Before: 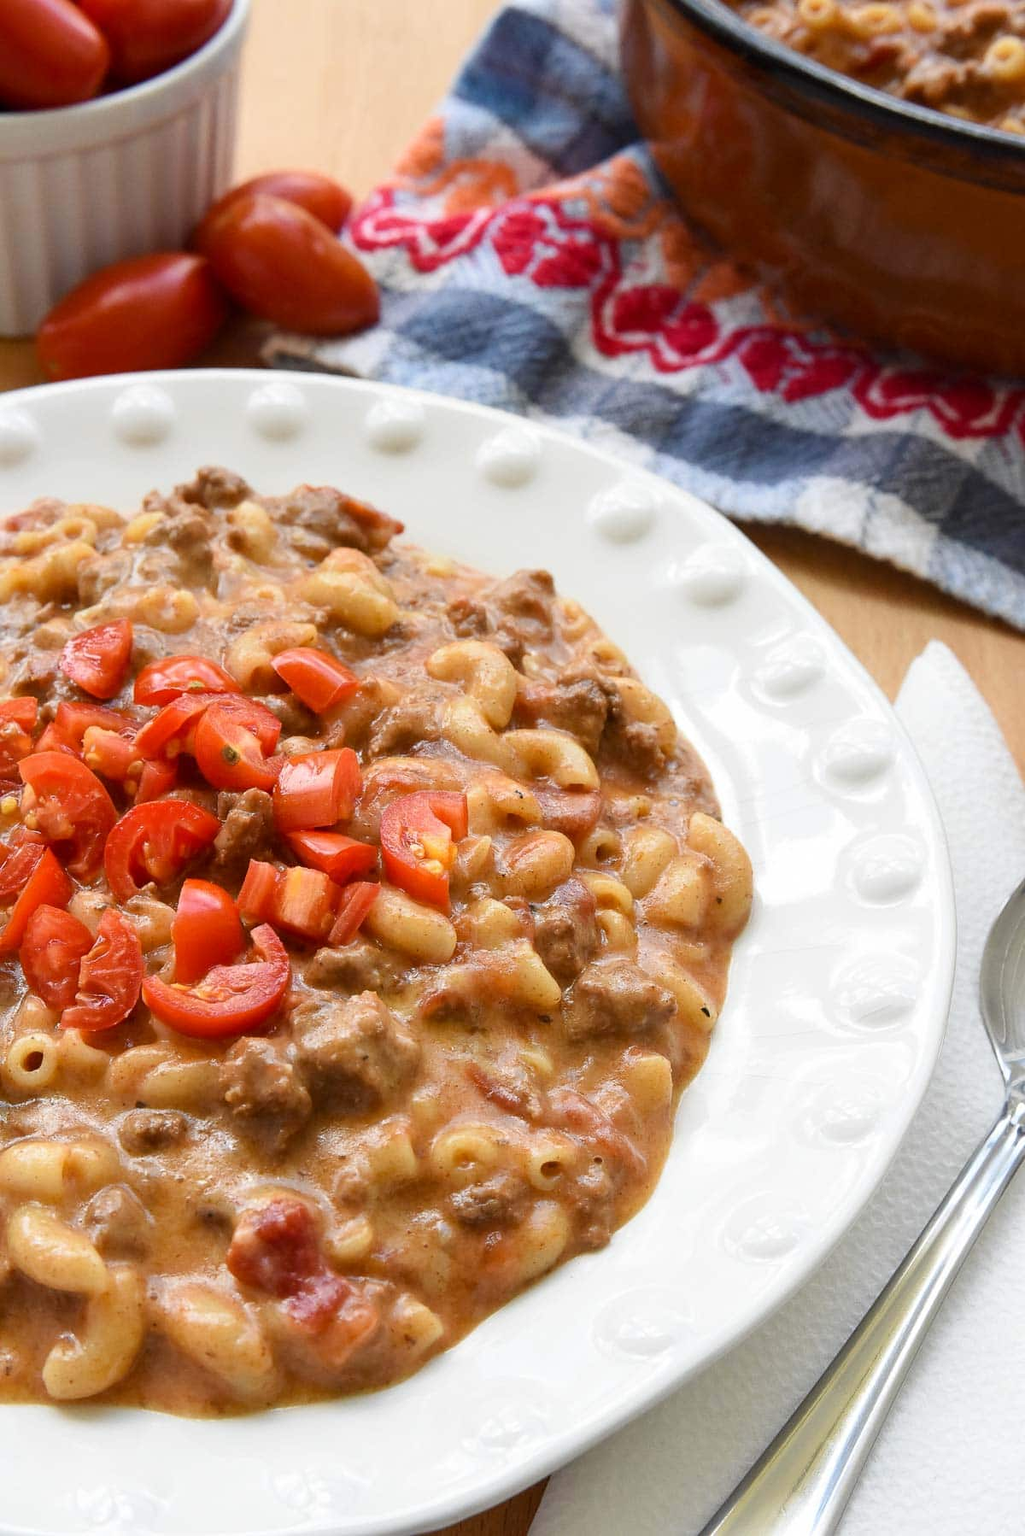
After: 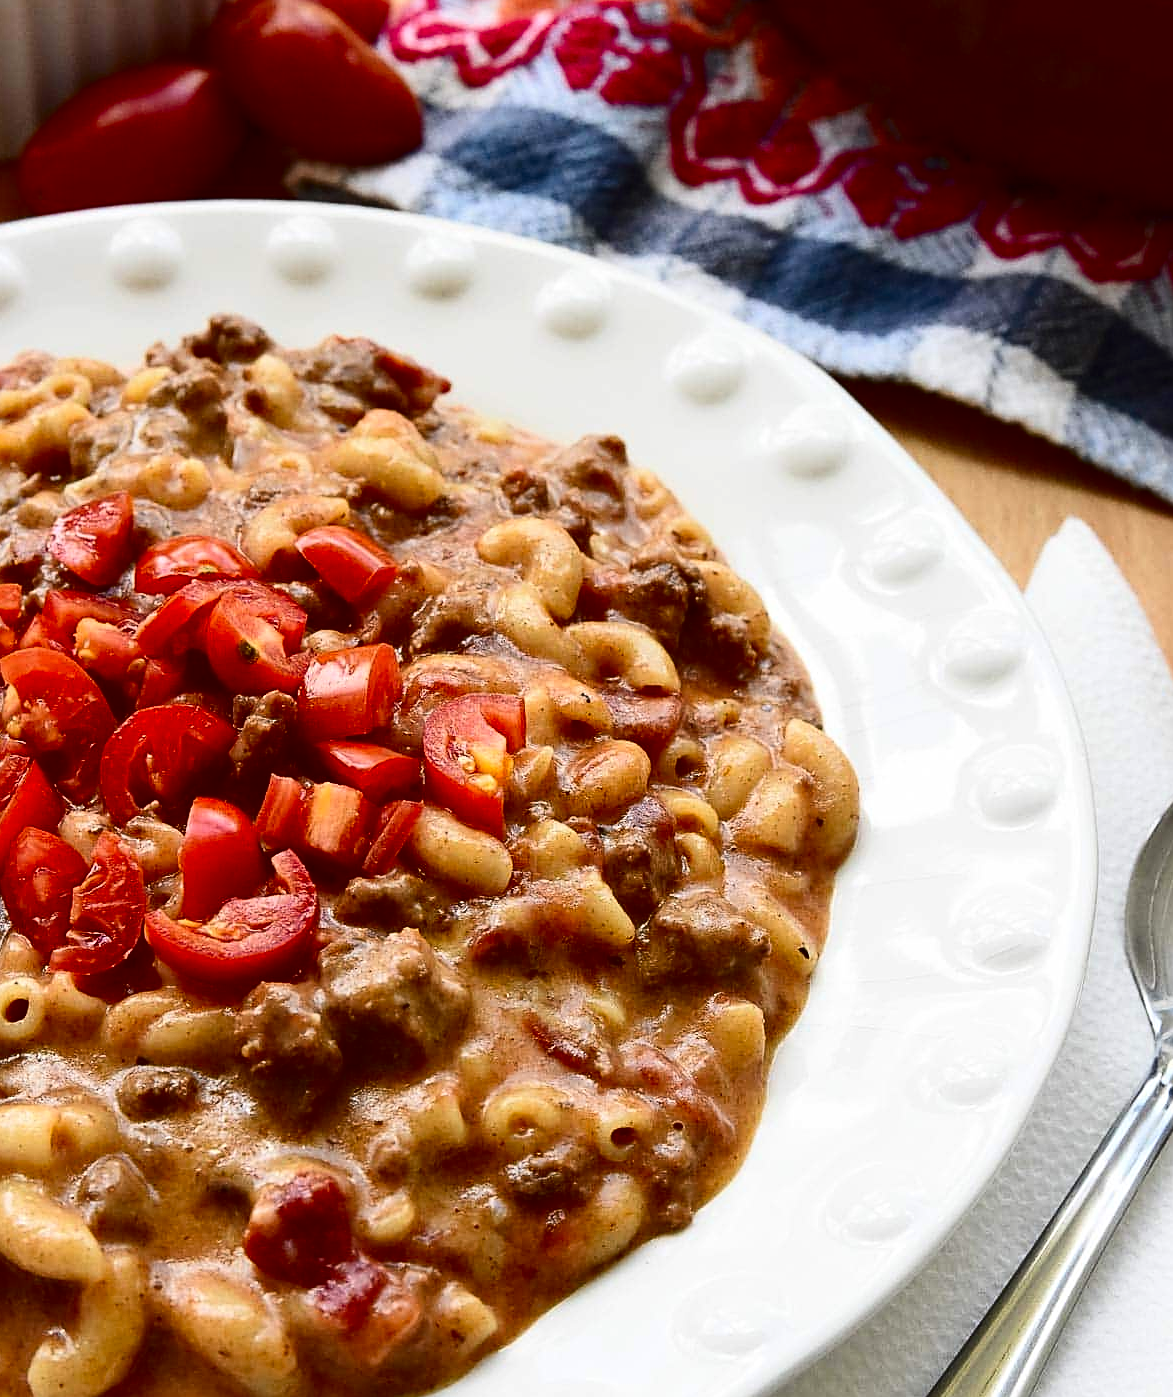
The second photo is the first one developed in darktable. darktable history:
crop and rotate: left 1.898%, top 12.905%, right 0.296%, bottom 9.364%
sharpen: on, module defaults
contrast brightness saturation: contrast 0.242, brightness -0.244, saturation 0.148
